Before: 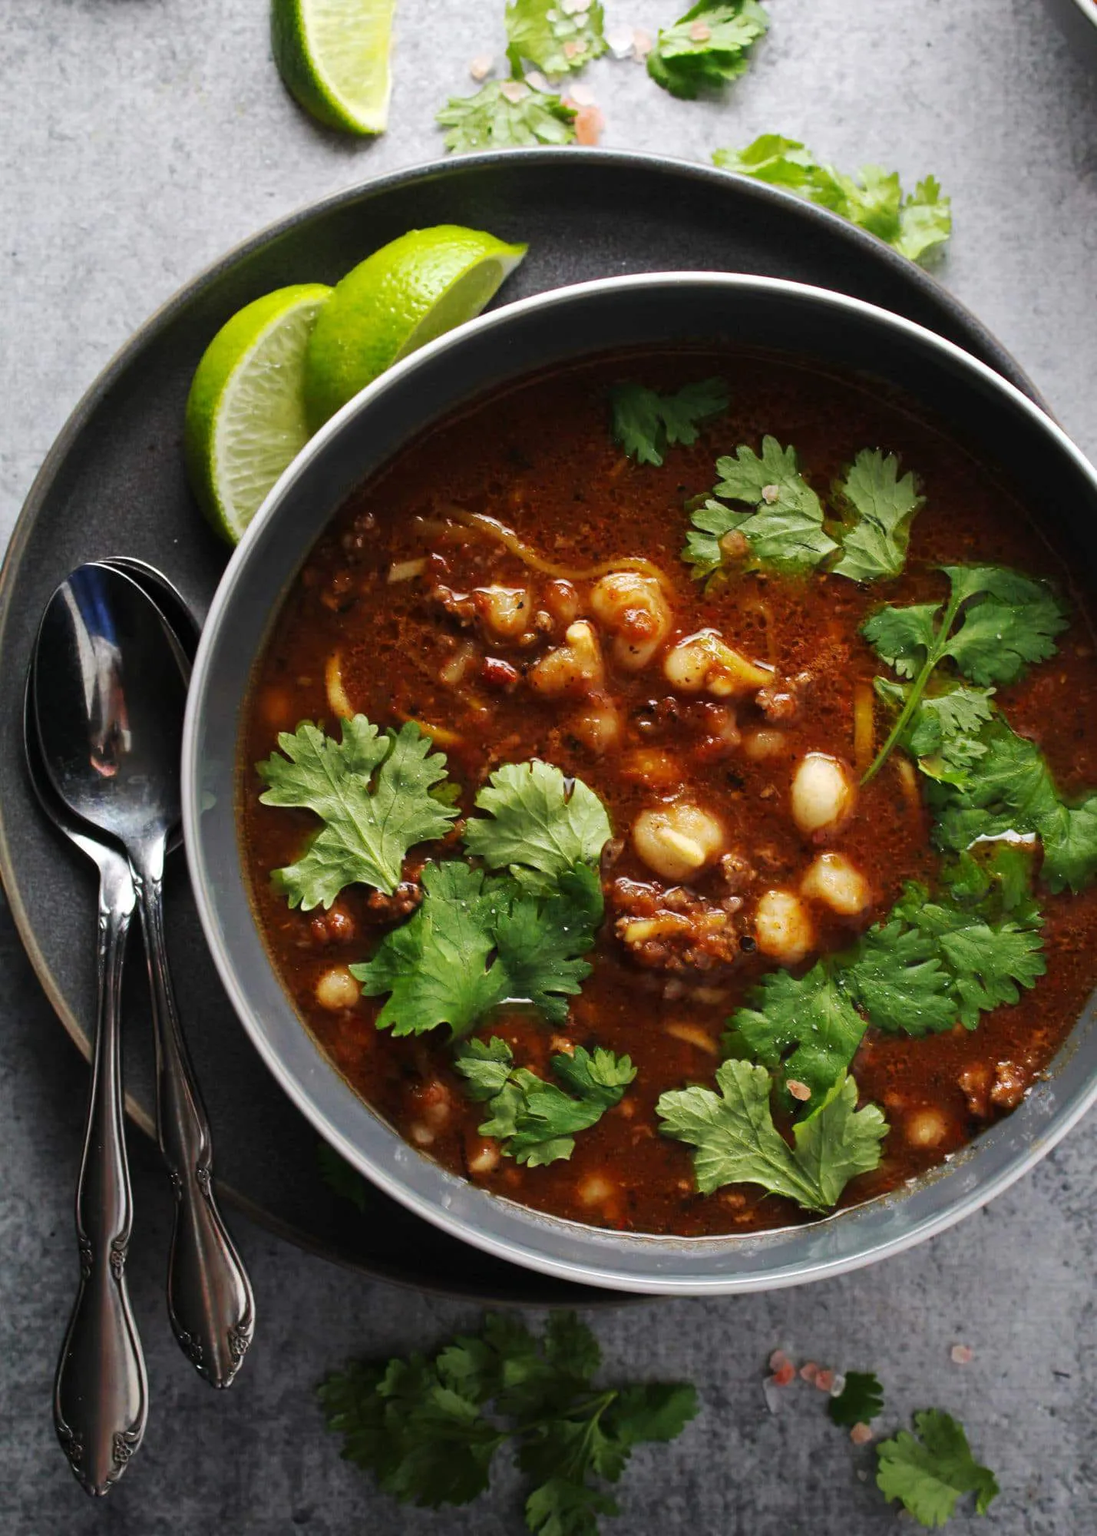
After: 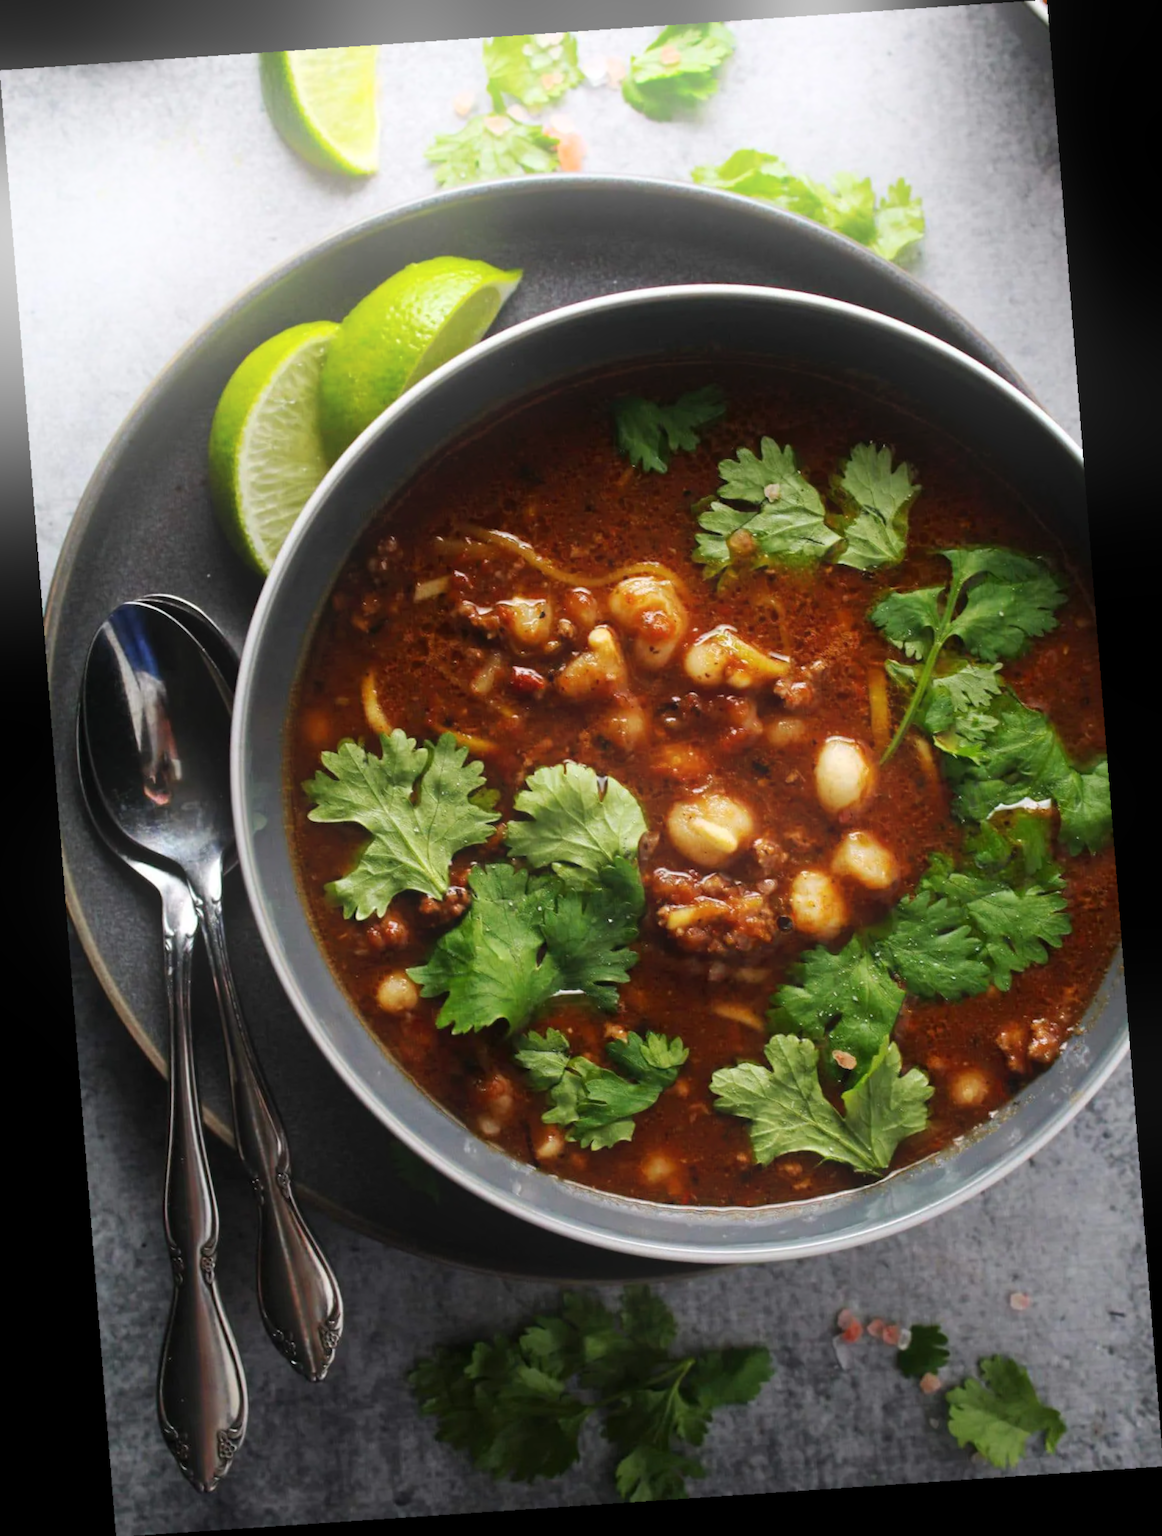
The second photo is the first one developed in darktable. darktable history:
rotate and perspective: rotation -4.2°, shear 0.006, automatic cropping off
lowpass: radius 0.5, unbound 0
bloom: on, module defaults
